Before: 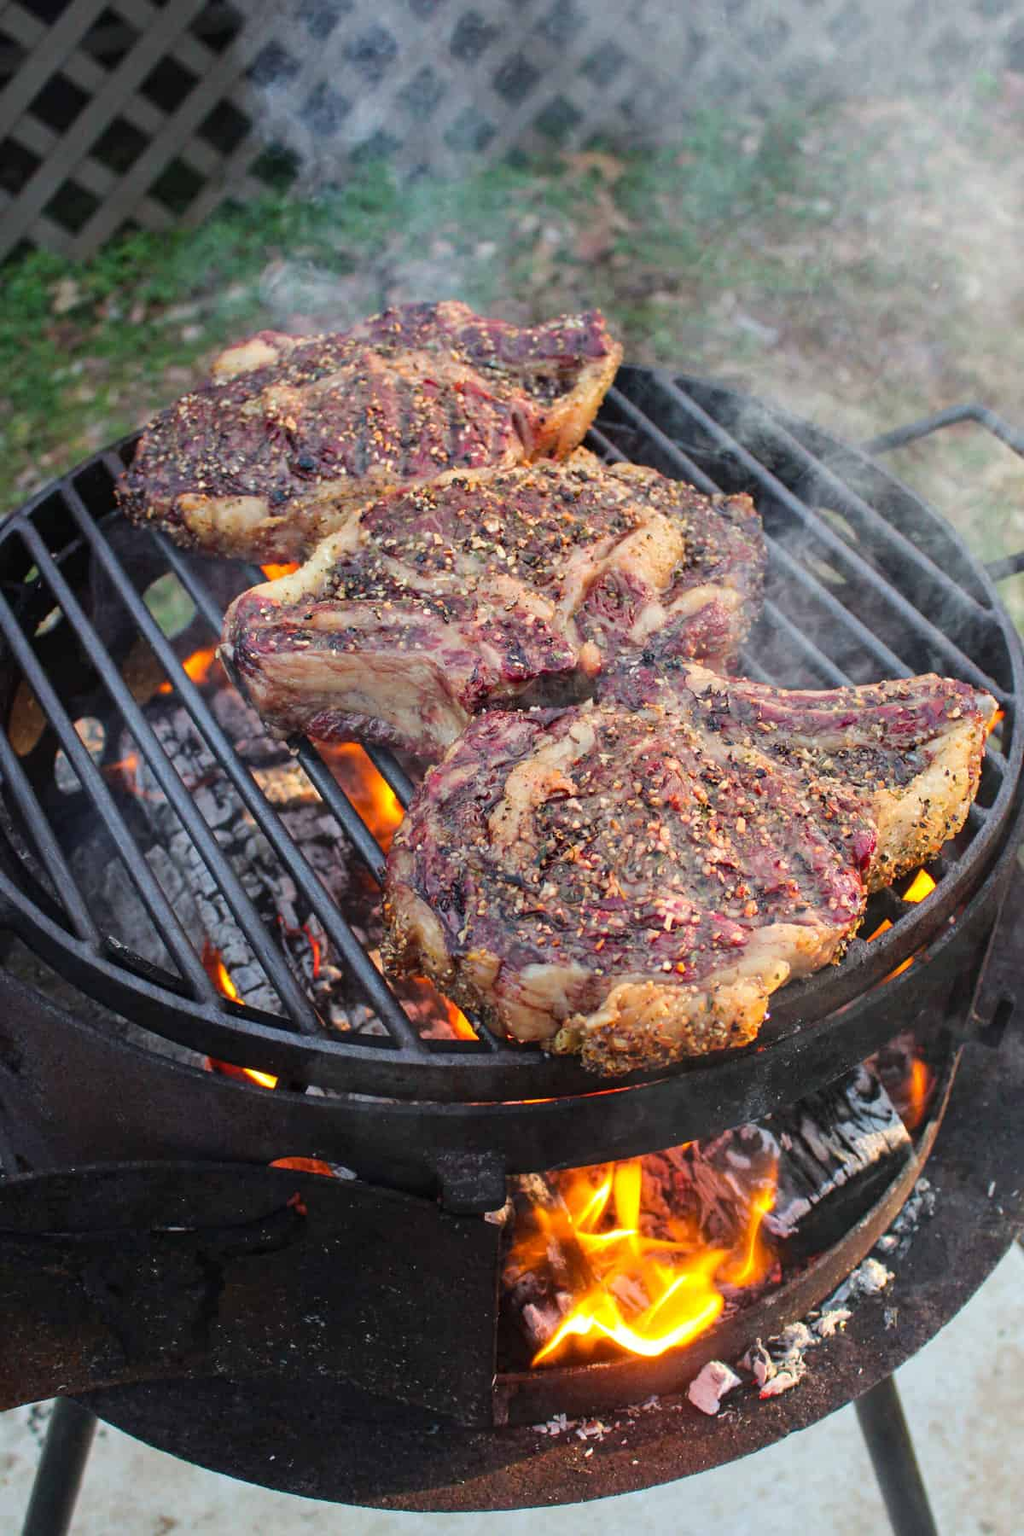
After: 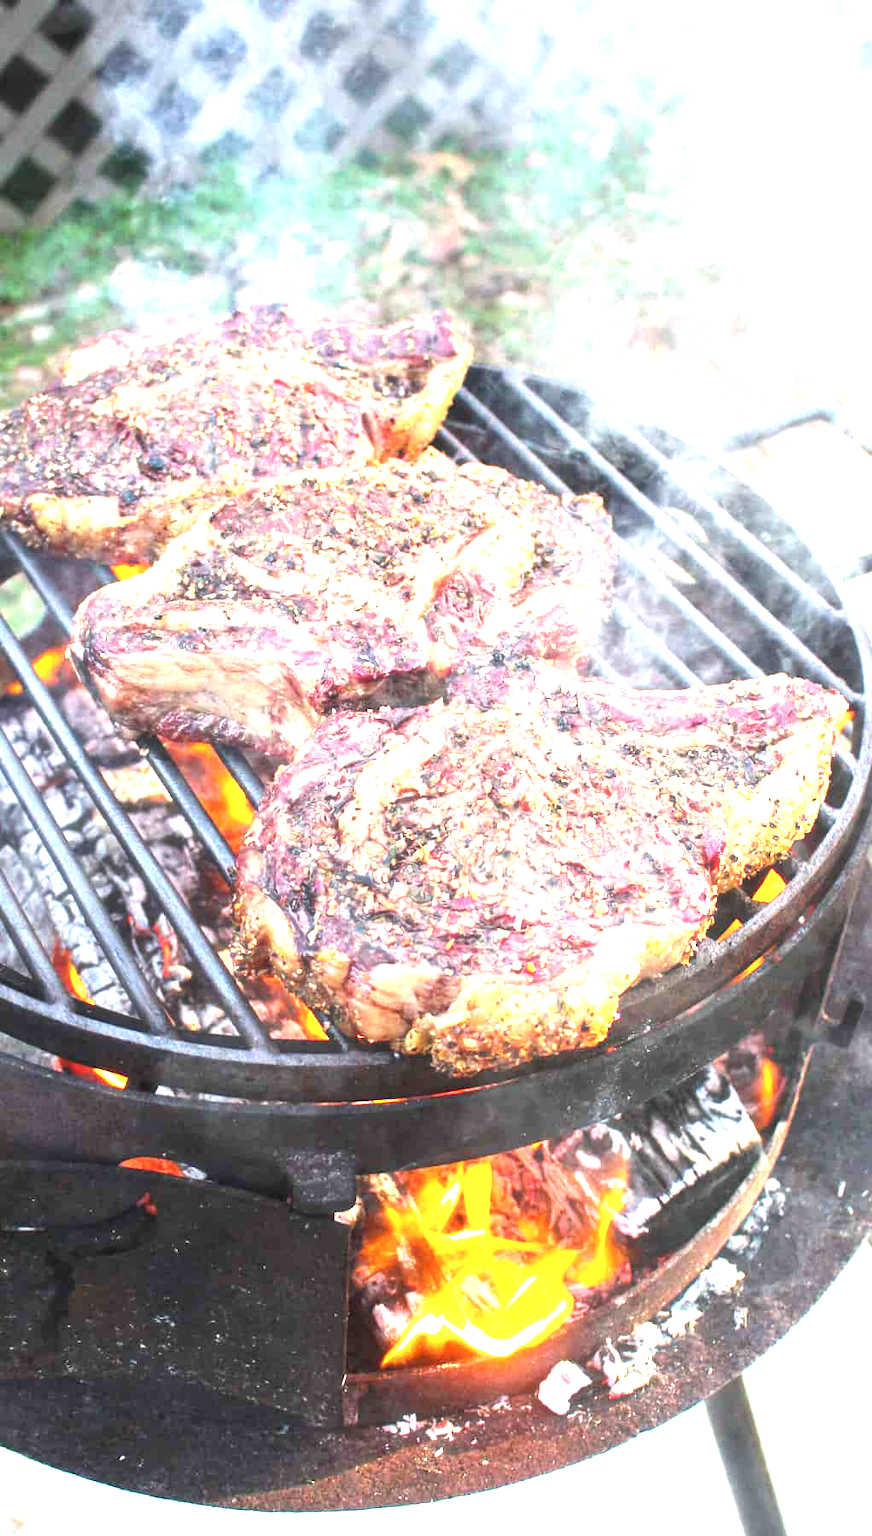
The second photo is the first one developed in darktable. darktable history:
crop and rotate: left 14.683%
exposure: black level correction 0, exposure 1.961 EV, compensate highlight preservation false
haze removal: strength -0.109, compatibility mode true, adaptive false
